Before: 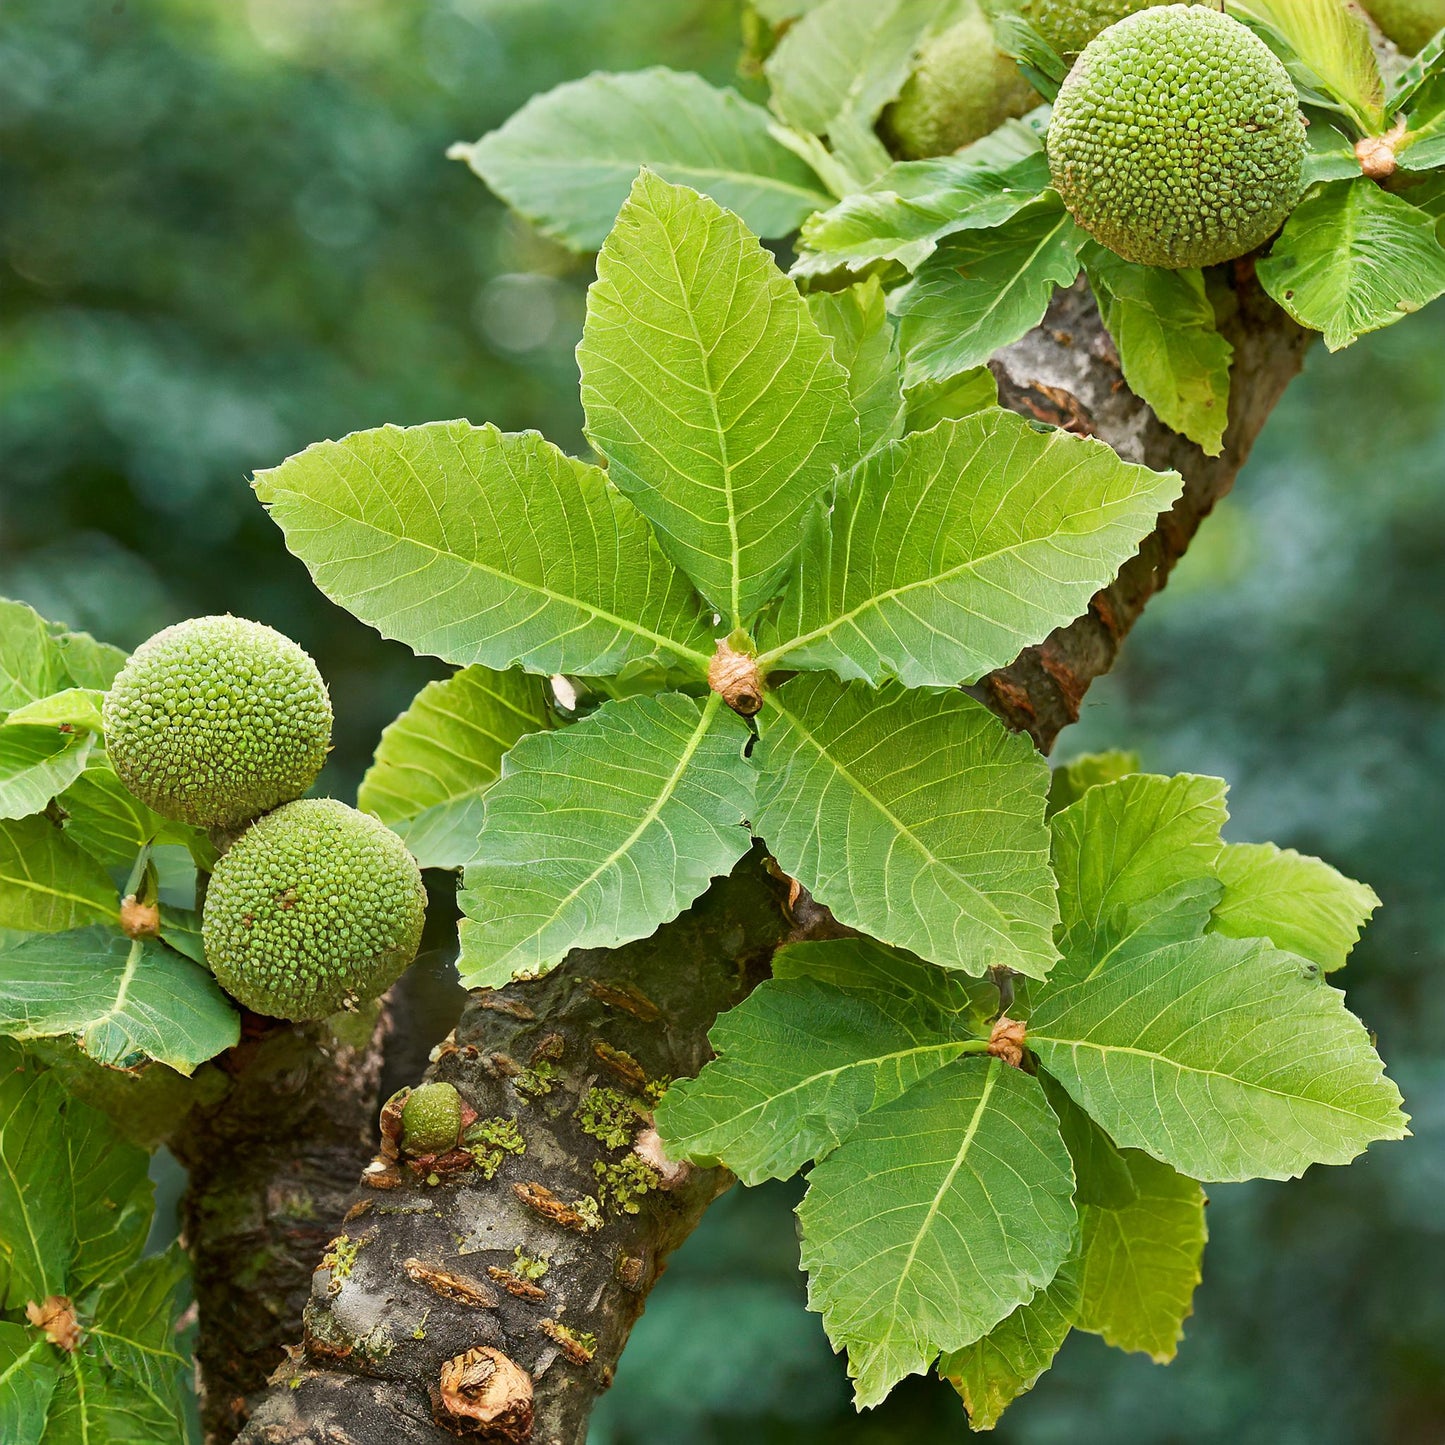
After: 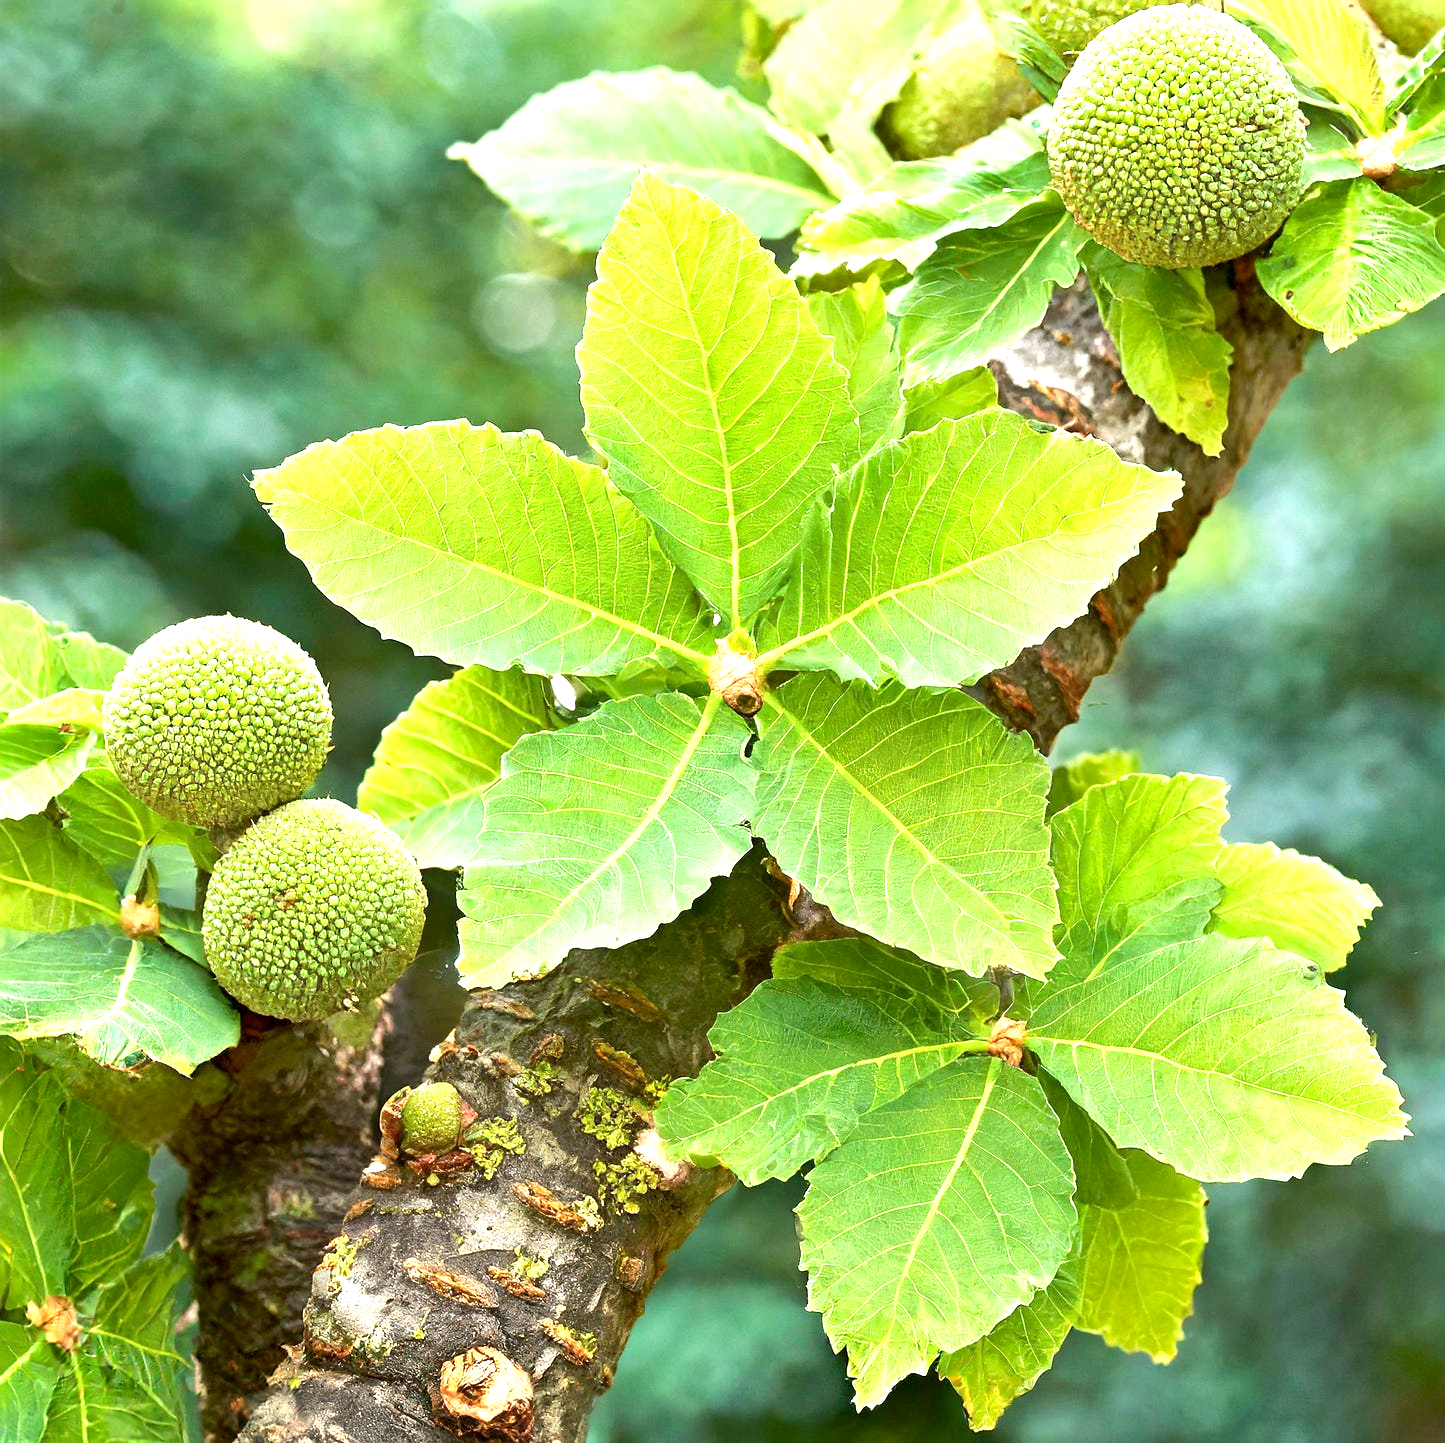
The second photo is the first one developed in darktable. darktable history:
crop: bottom 0.074%
exposure: black level correction 0.001, exposure 1.305 EV, compensate exposure bias true, compensate highlight preservation false
tone curve: curves: ch0 [(0, 0) (0.003, 0.003) (0.011, 0.011) (0.025, 0.024) (0.044, 0.043) (0.069, 0.067) (0.1, 0.096) (0.136, 0.131) (0.177, 0.171) (0.224, 0.217) (0.277, 0.268) (0.335, 0.324) (0.399, 0.386) (0.468, 0.453) (0.543, 0.547) (0.623, 0.626) (0.709, 0.712) (0.801, 0.802) (0.898, 0.898) (1, 1)], color space Lab, independent channels, preserve colors none
